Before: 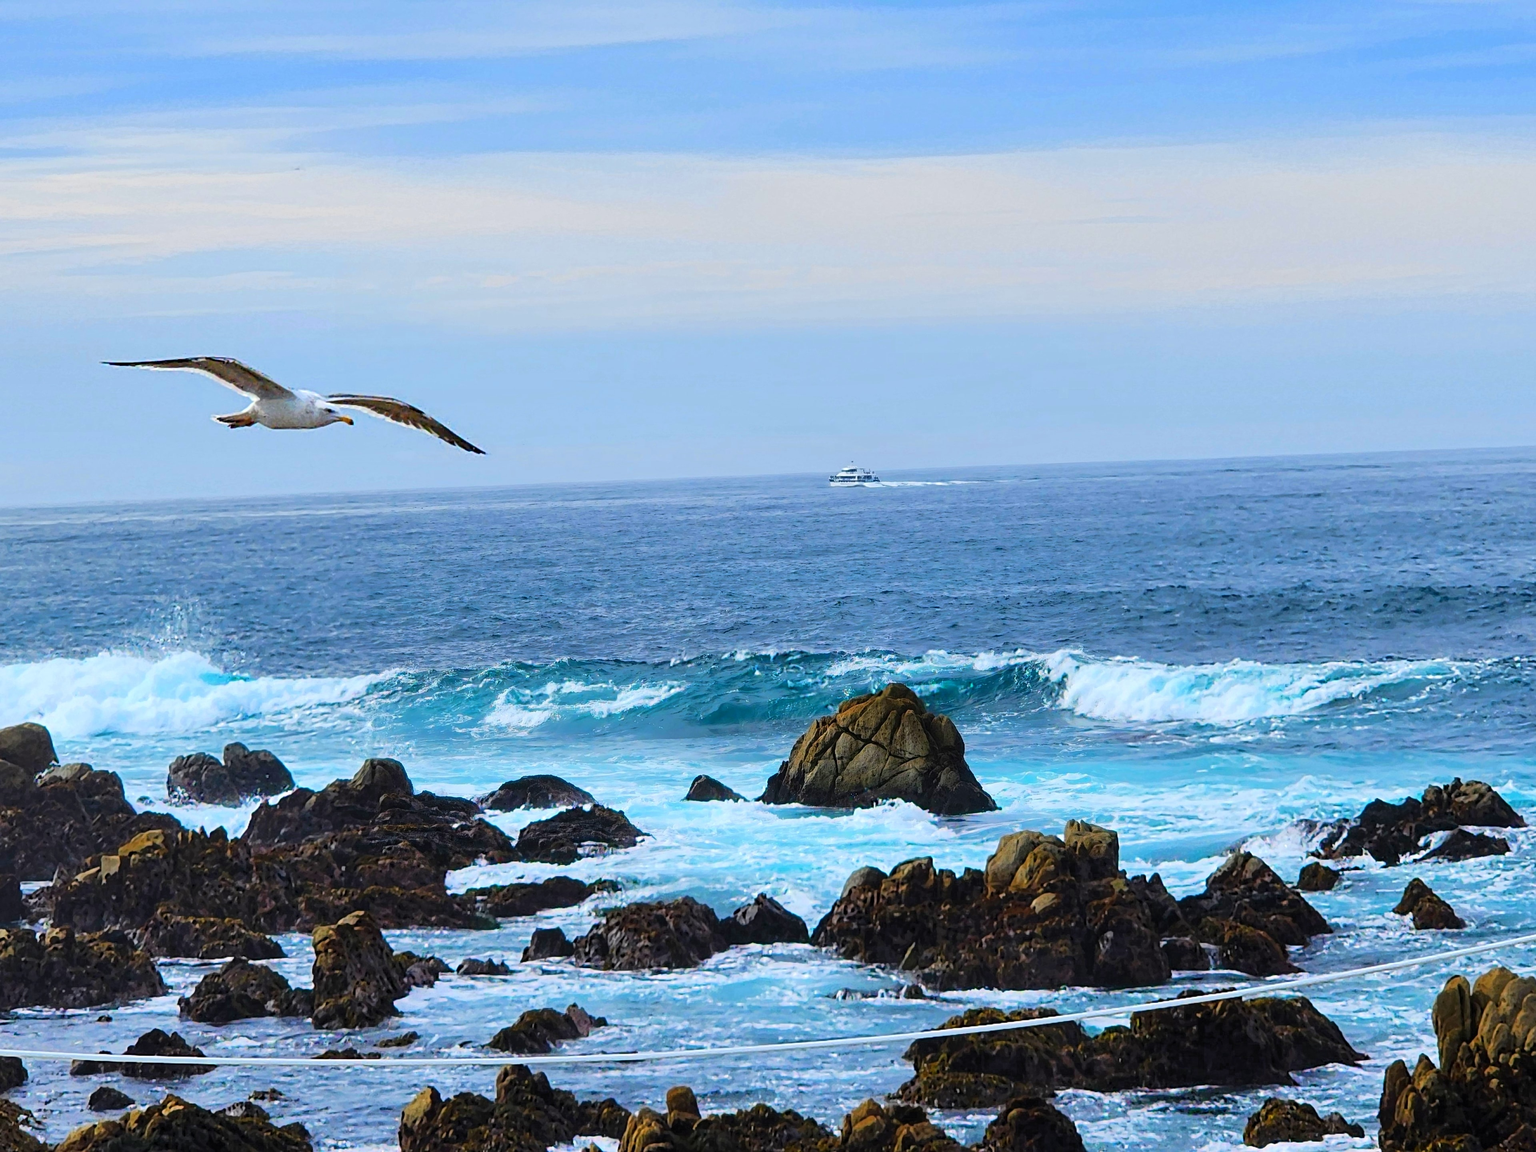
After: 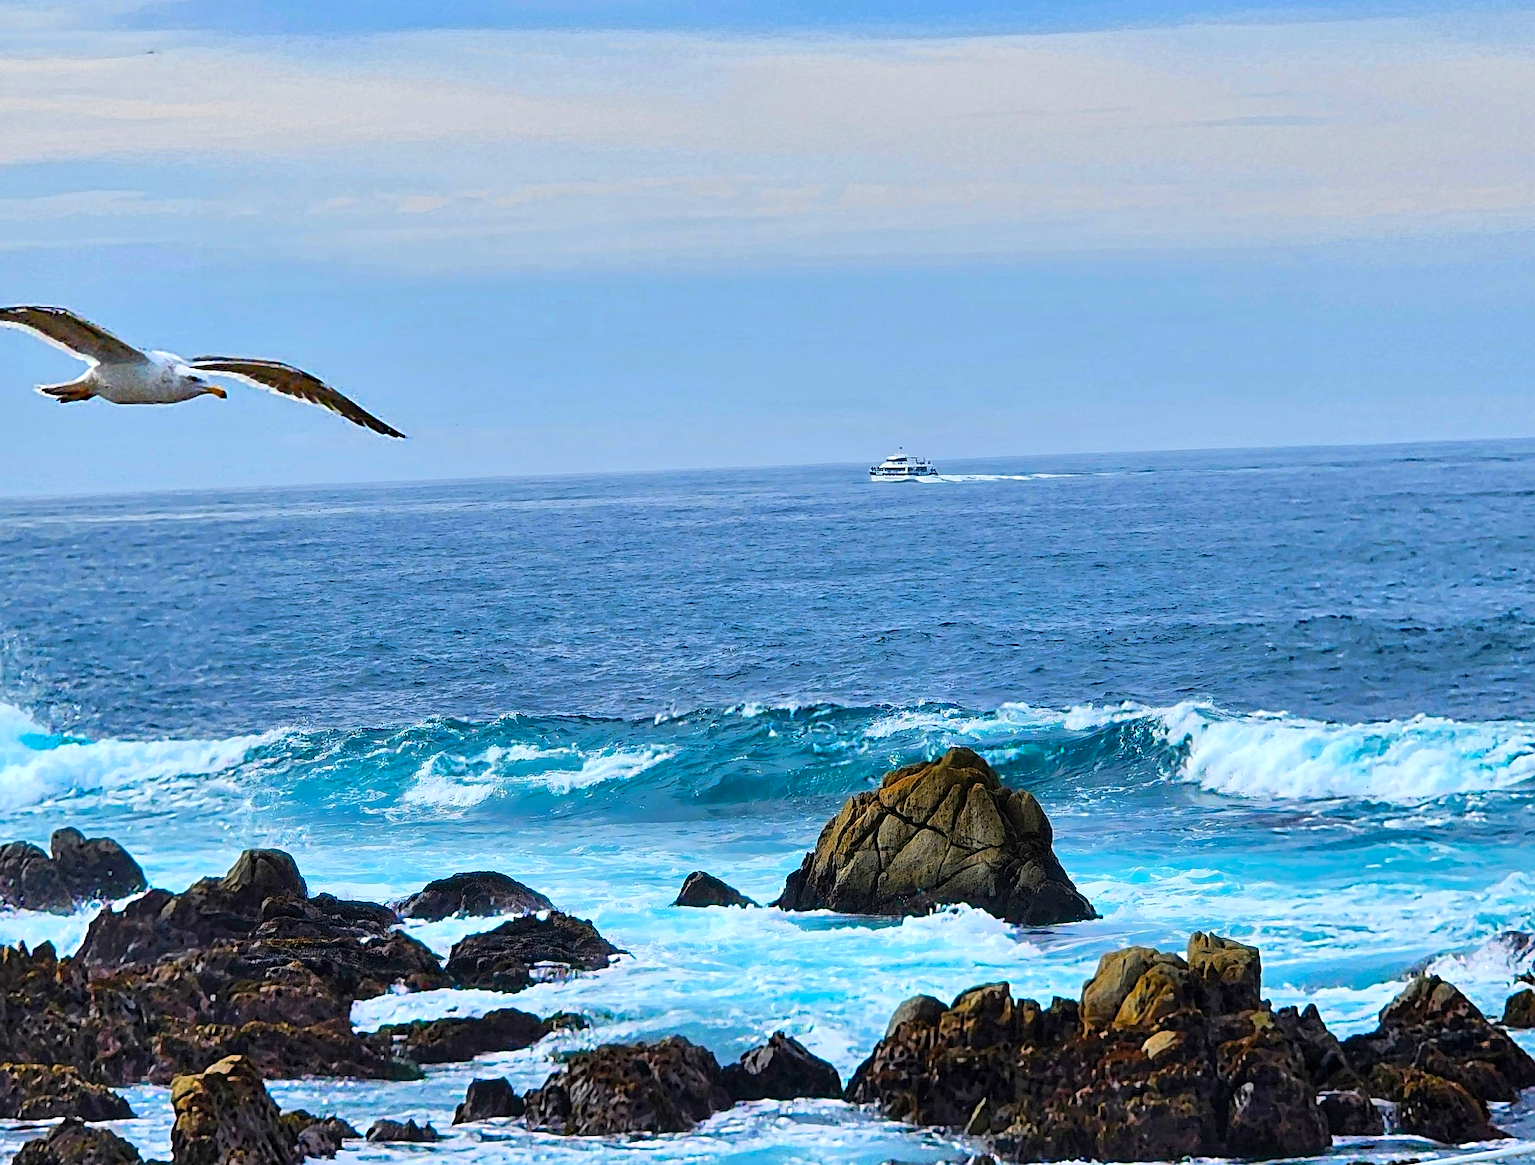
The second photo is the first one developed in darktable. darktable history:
shadows and highlights: low approximation 0.01, soften with gaussian
crop and rotate: left 12.114%, top 11.352%, right 13.891%, bottom 13.777%
sharpen: on, module defaults
exposure: black level correction 0.003, exposure 0.147 EV, compensate highlight preservation false
color balance rgb: perceptual saturation grading › global saturation 11.393%
